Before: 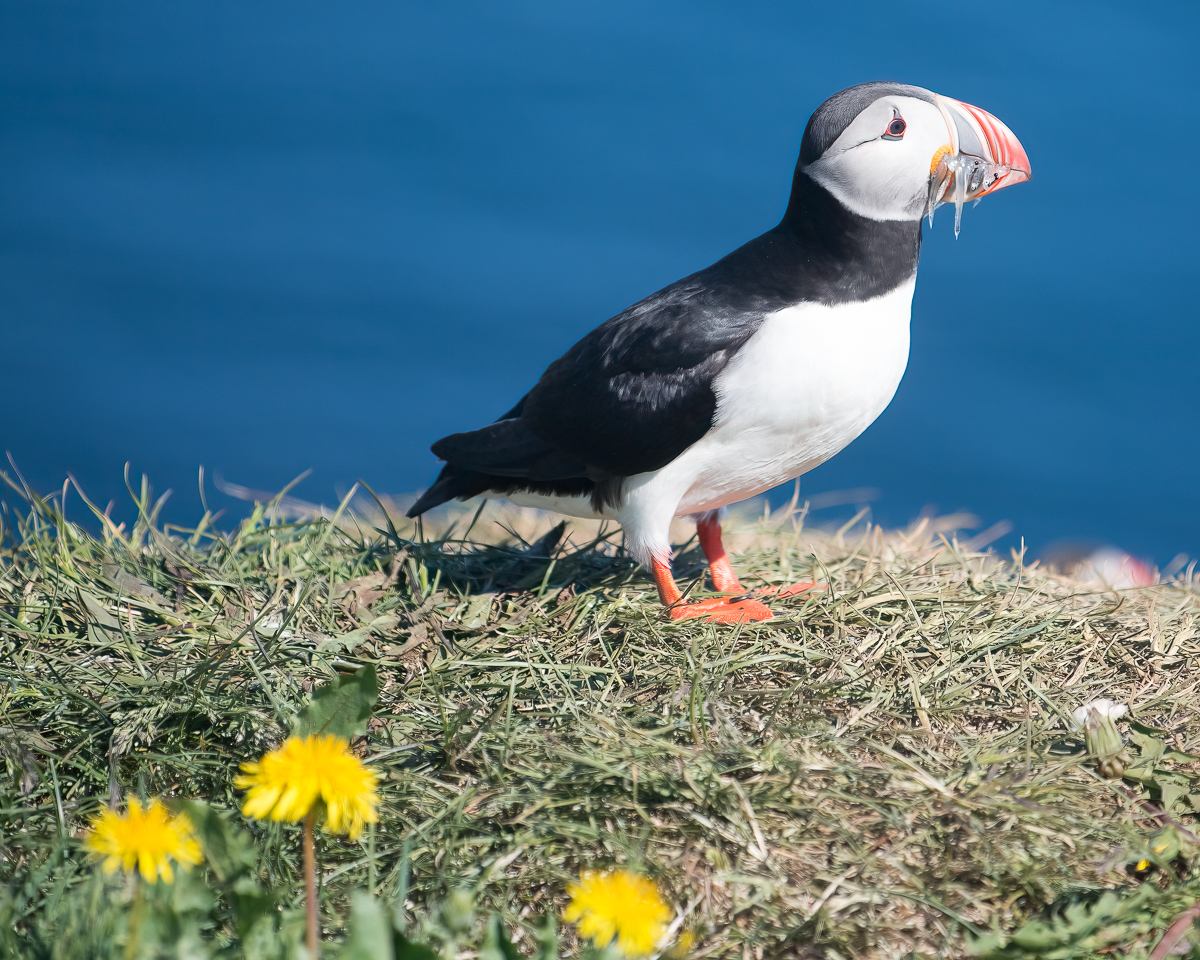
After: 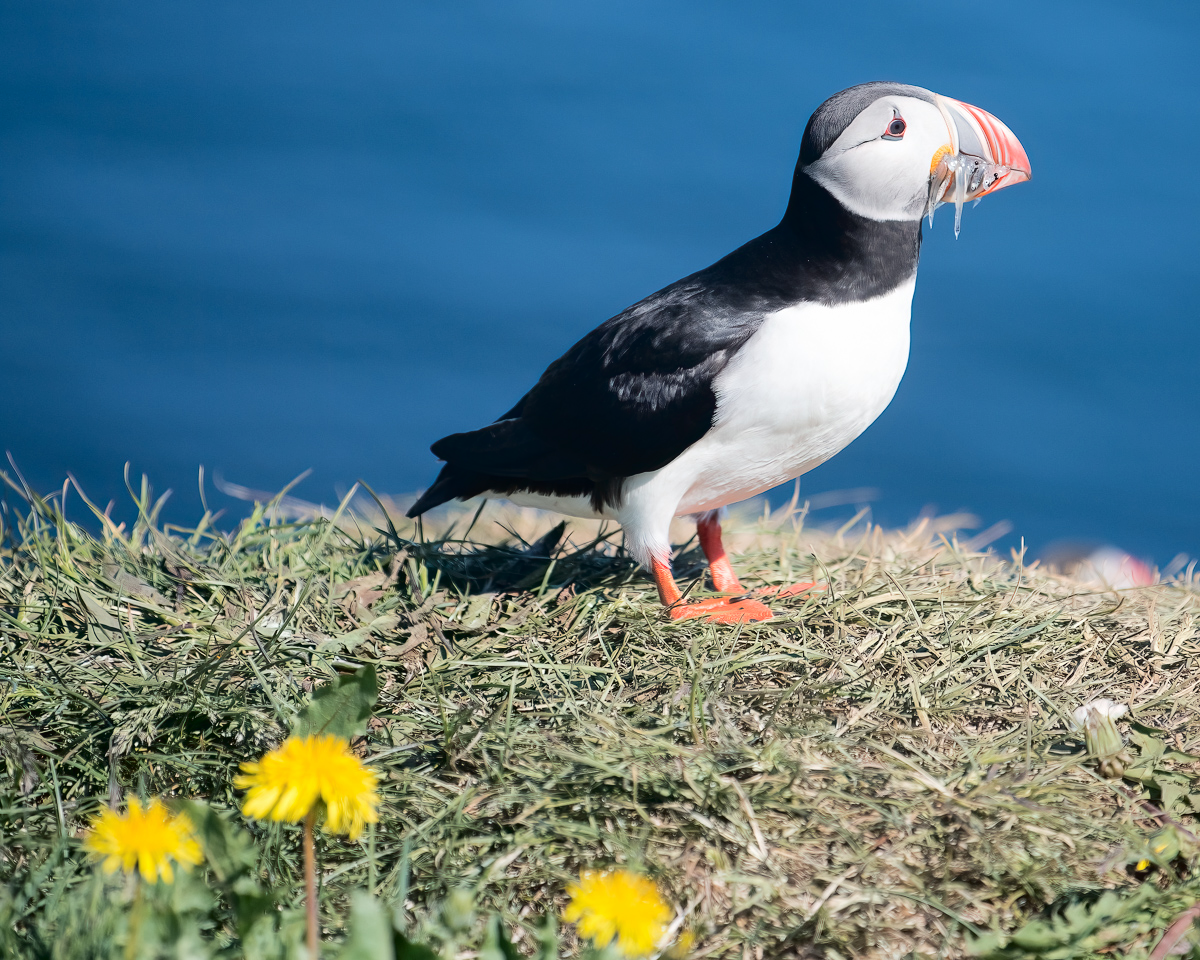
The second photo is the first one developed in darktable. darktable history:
tone curve: curves: ch0 [(0, 0) (0.003, 0.016) (0.011, 0.015) (0.025, 0.017) (0.044, 0.026) (0.069, 0.034) (0.1, 0.043) (0.136, 0.068) (0.177, 0.119) (0.224, 0.175) (0.277, 0.251) (0.335, 0.328) (0.399, 0.415) (0.468, 0.499) (0.543, 0.58) (0.623, 0.659) (0.709, 0.731) (0.801, 0.807) (0.898, 0.895) (1, 1)], color space Lab, independent channels, preserve colors none
